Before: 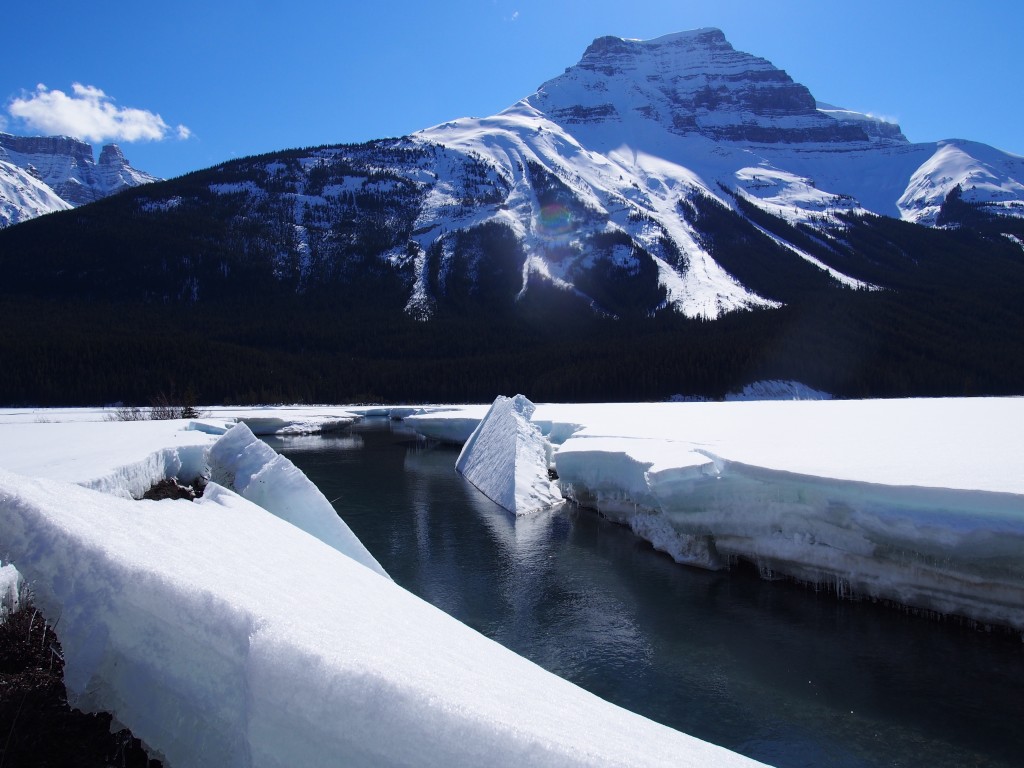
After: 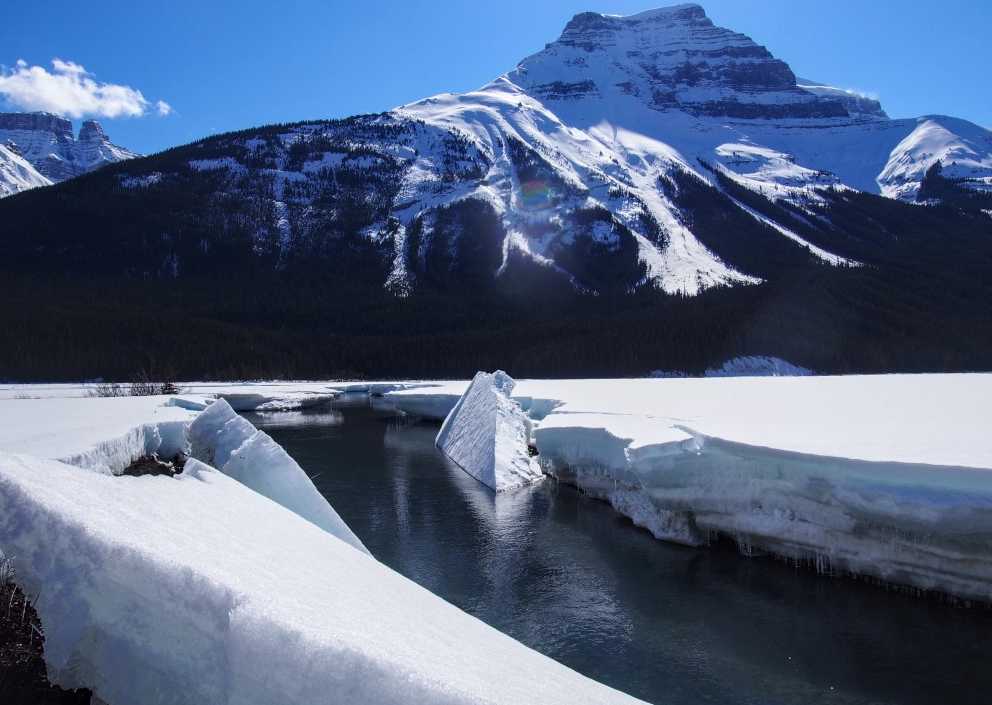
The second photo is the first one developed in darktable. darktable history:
crop: left 1.964%, top 3.251%, right 1.122%, bottom 4.933%
local contrast: on, module defaults
